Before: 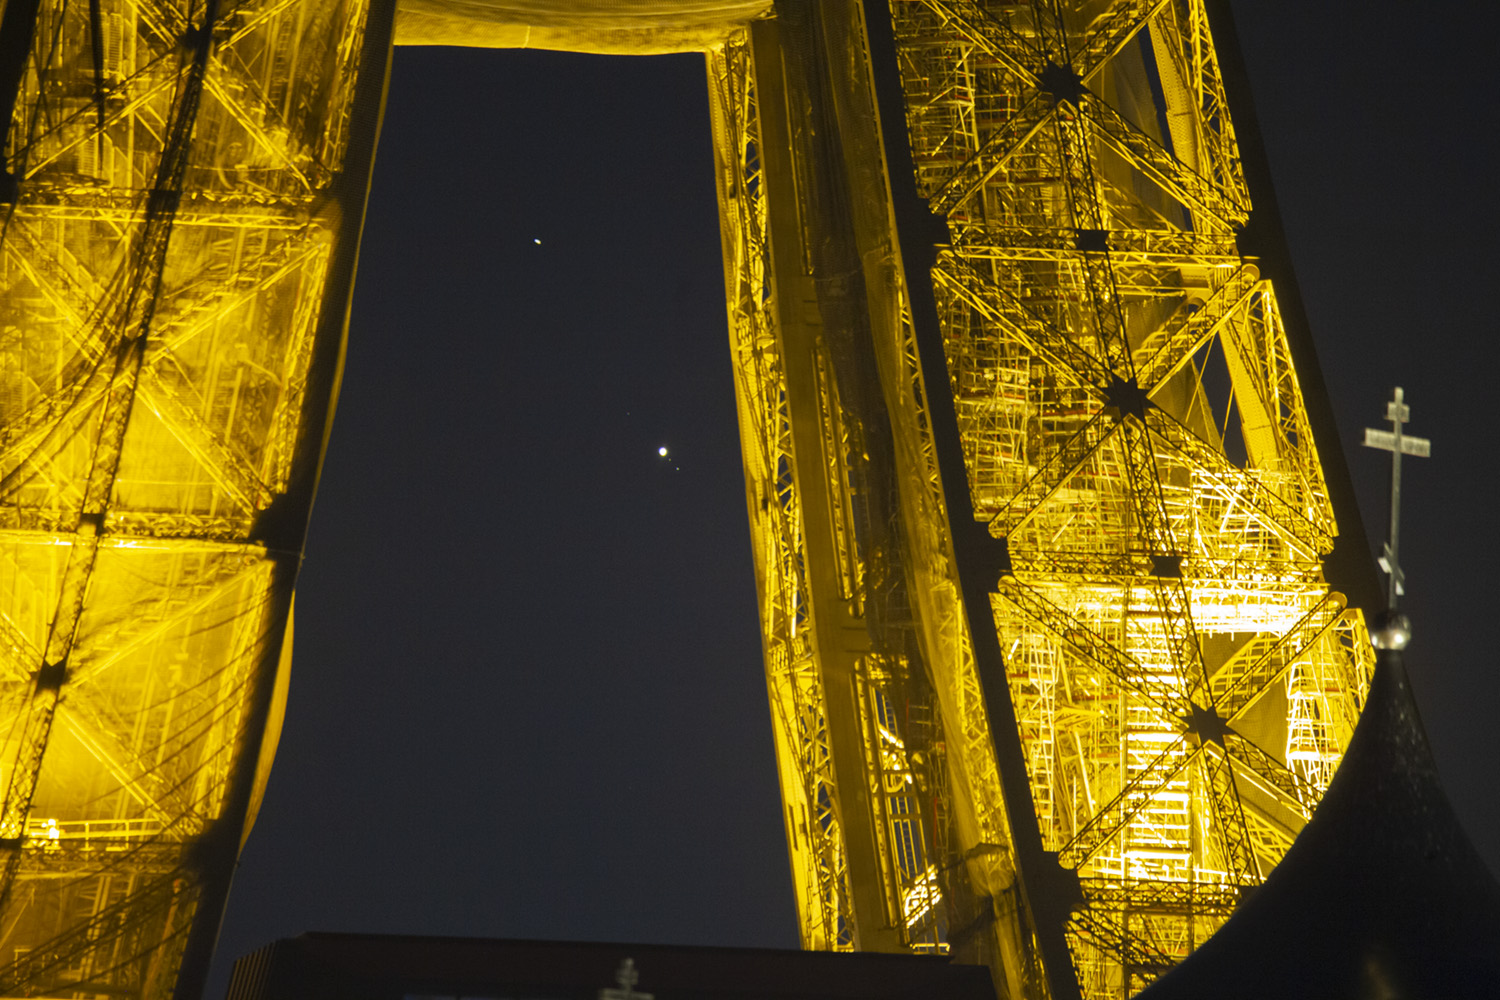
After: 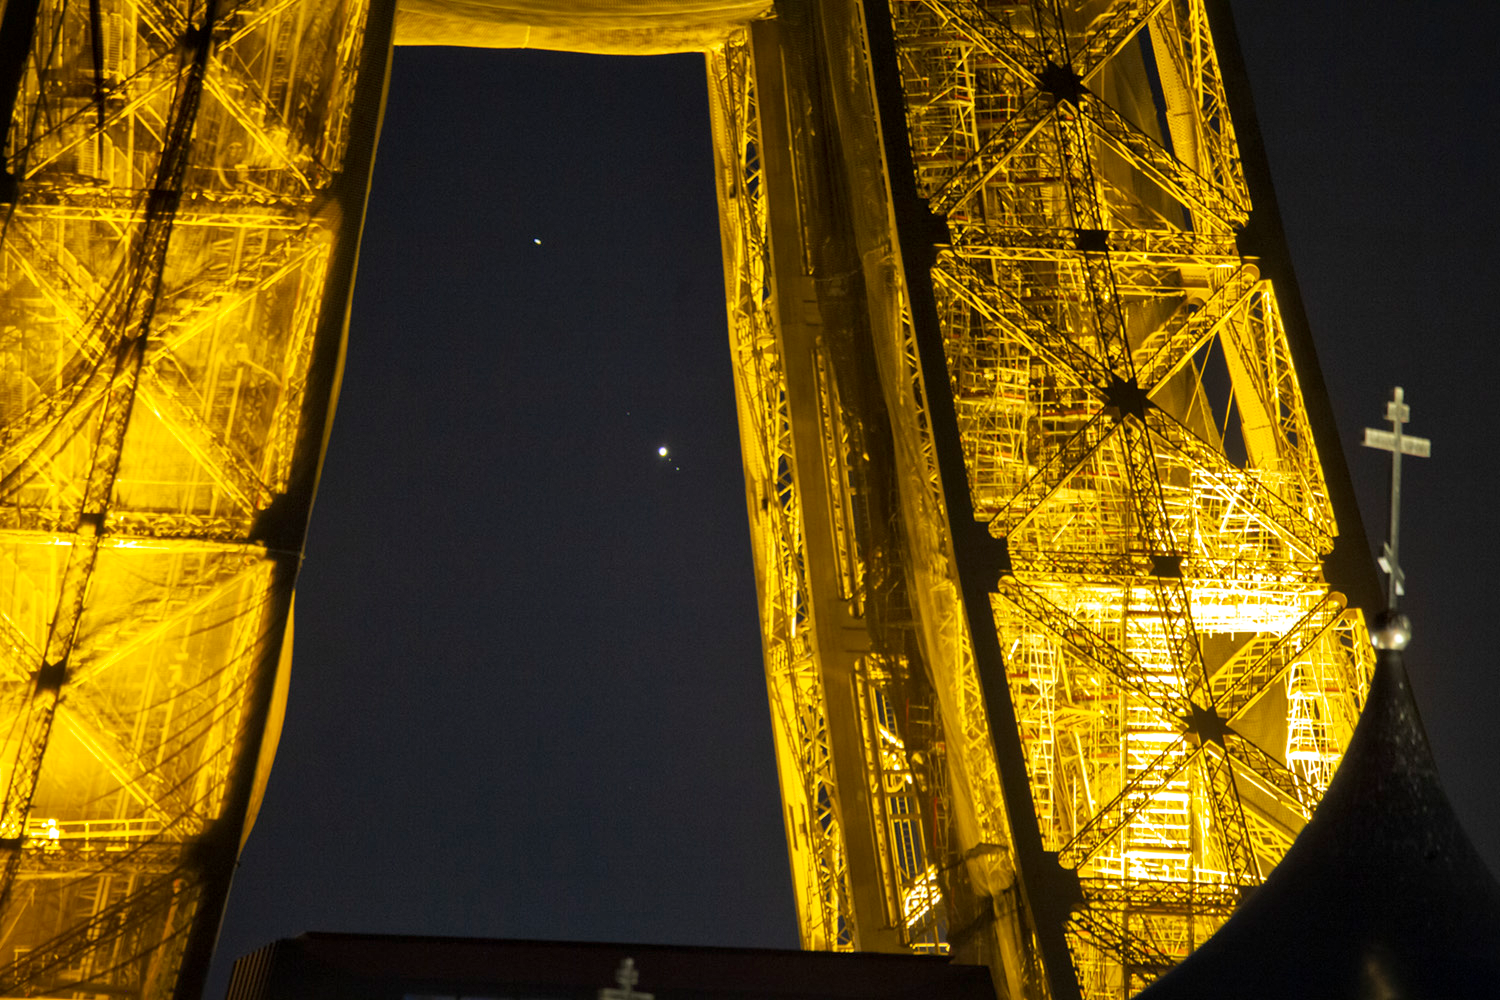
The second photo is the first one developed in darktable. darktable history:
local contrast: mode bilateral grid, contrast 19, coarseness 50, detail 150%, midtone range 0.2
